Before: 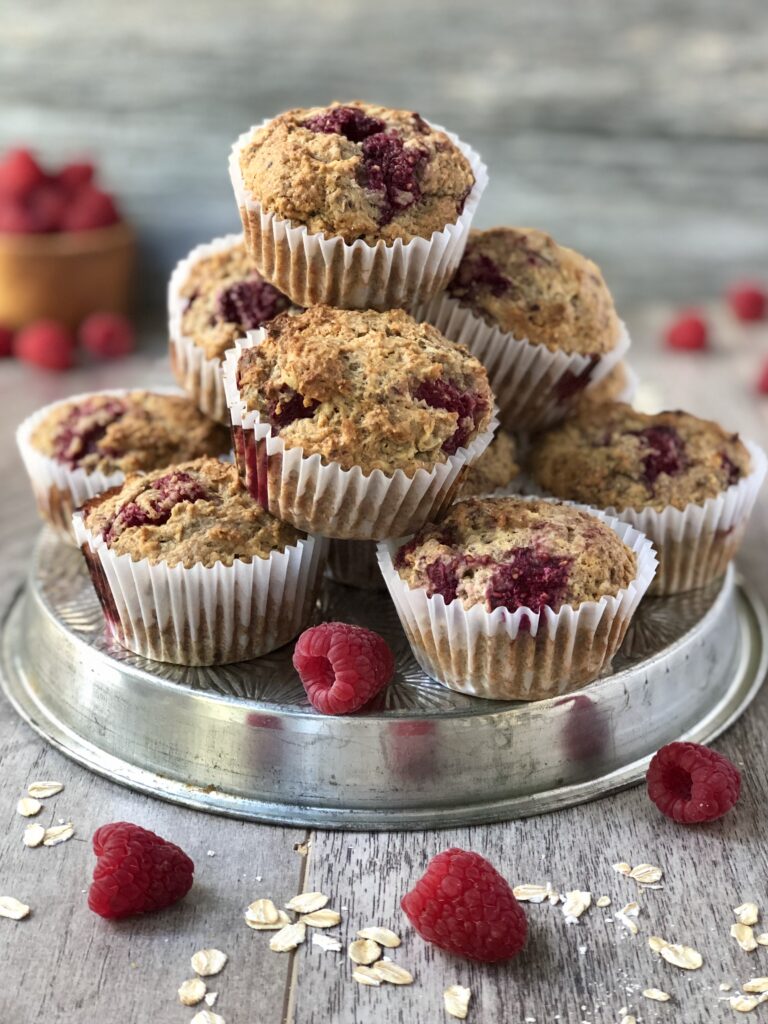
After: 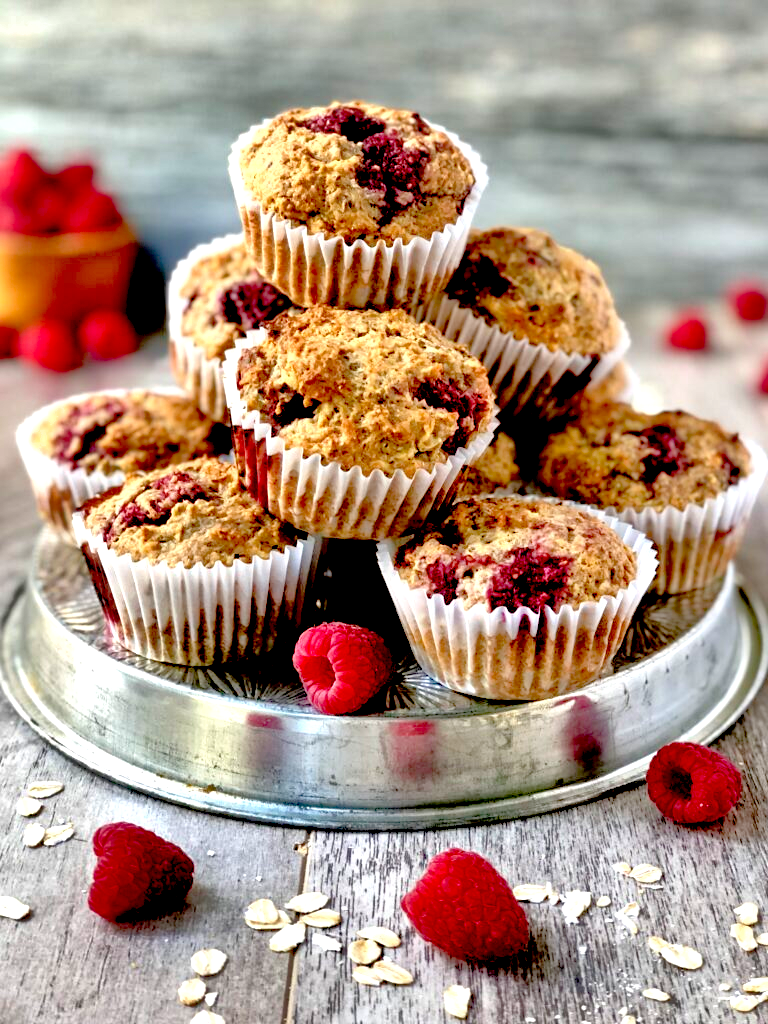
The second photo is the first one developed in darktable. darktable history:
tone equalizer: -7 EV 0.158 EV, -6 EV 0.611 EV, -5 EV 1.12 EV, -4 EV 1.32 EV, -3 EV 1.17 EV, -2 EV 0.6 EV, -1 EV 0.152 EV, mask exposure compensation -0.501 EV
shadows and highlights: low approximation 0.01, soften with gaussian
color calibration: illuminant same as pipeline (D50), adaptation XYZ, x 0.346, y 0.357, temperature 5010.26 K
exposure: black level correction 0.041, exposure 0.5 EV, compensate exposure bias true, compensate highlight preservation false
